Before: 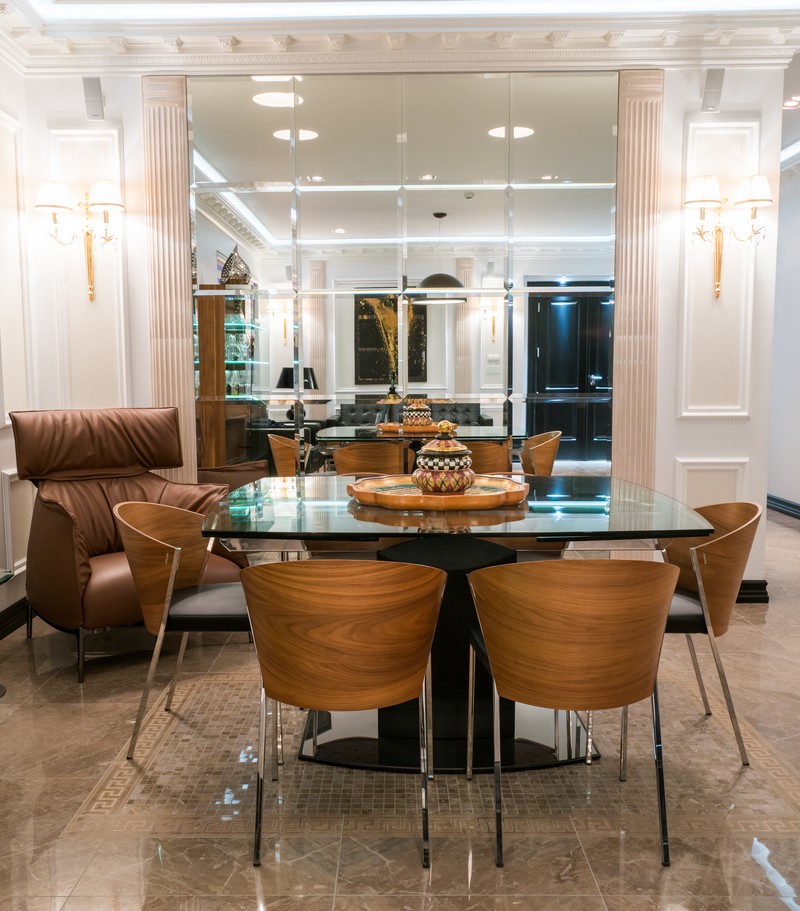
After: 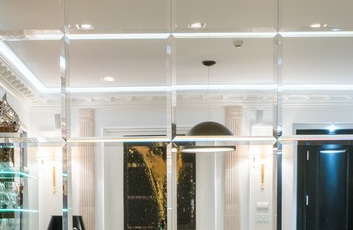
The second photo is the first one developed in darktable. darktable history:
crop: left 28.958%, top 16.789%, right 26.858%, bottom 57.894%
